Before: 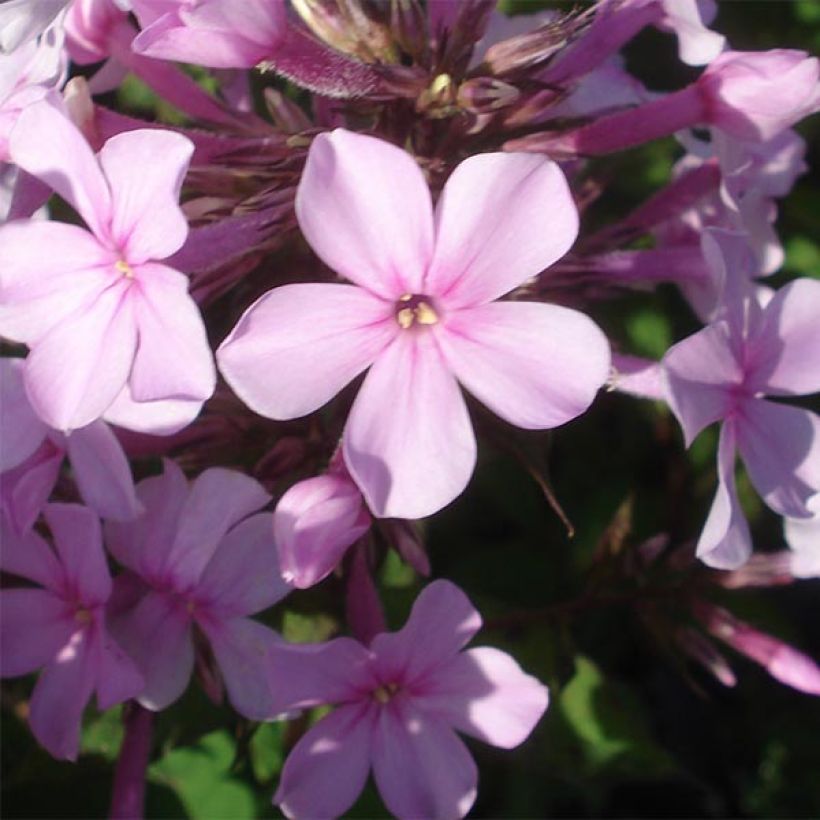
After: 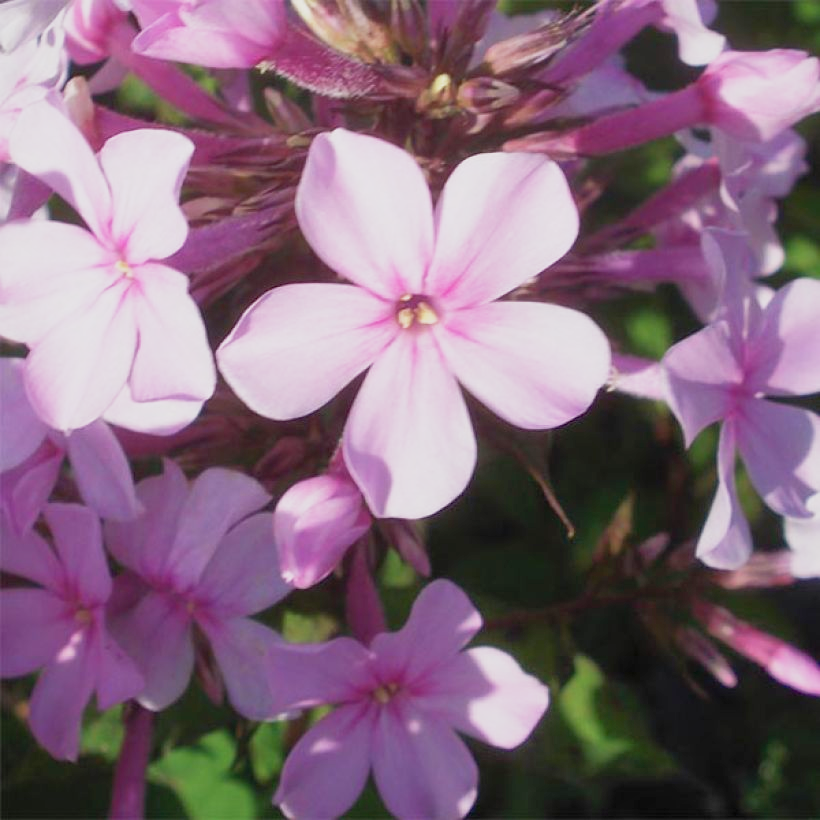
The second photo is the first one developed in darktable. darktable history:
base curve: curves: ch0 [(0, 0) (0.088, 0.125) (0.176, 0.251) (0.354, 0.501) (0.613, 0.749) (1, 0.877)], preserve colors none
shadows and highlights: on, module defaults
